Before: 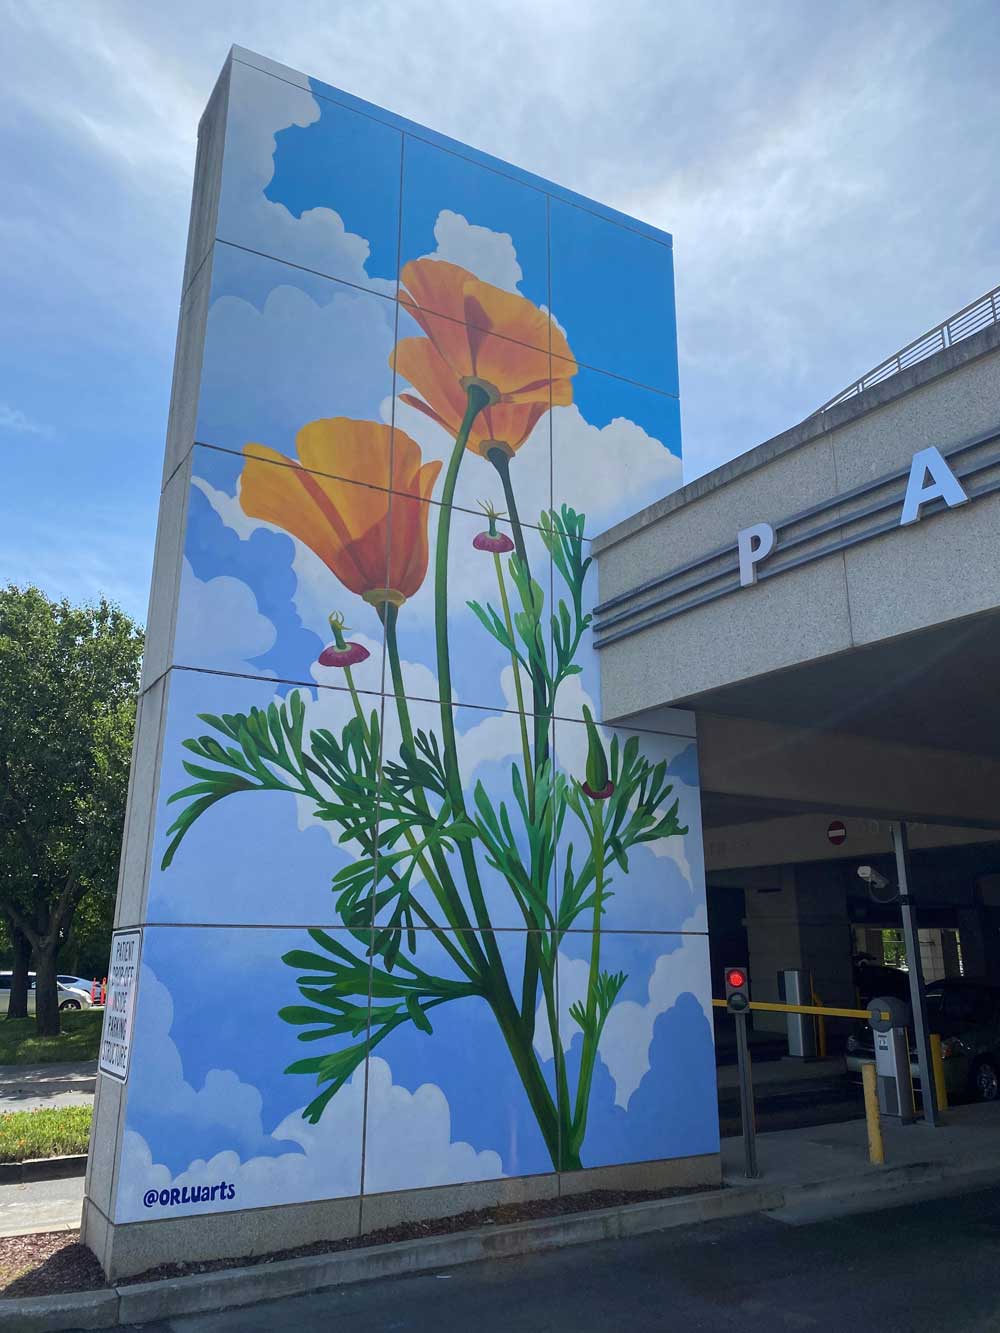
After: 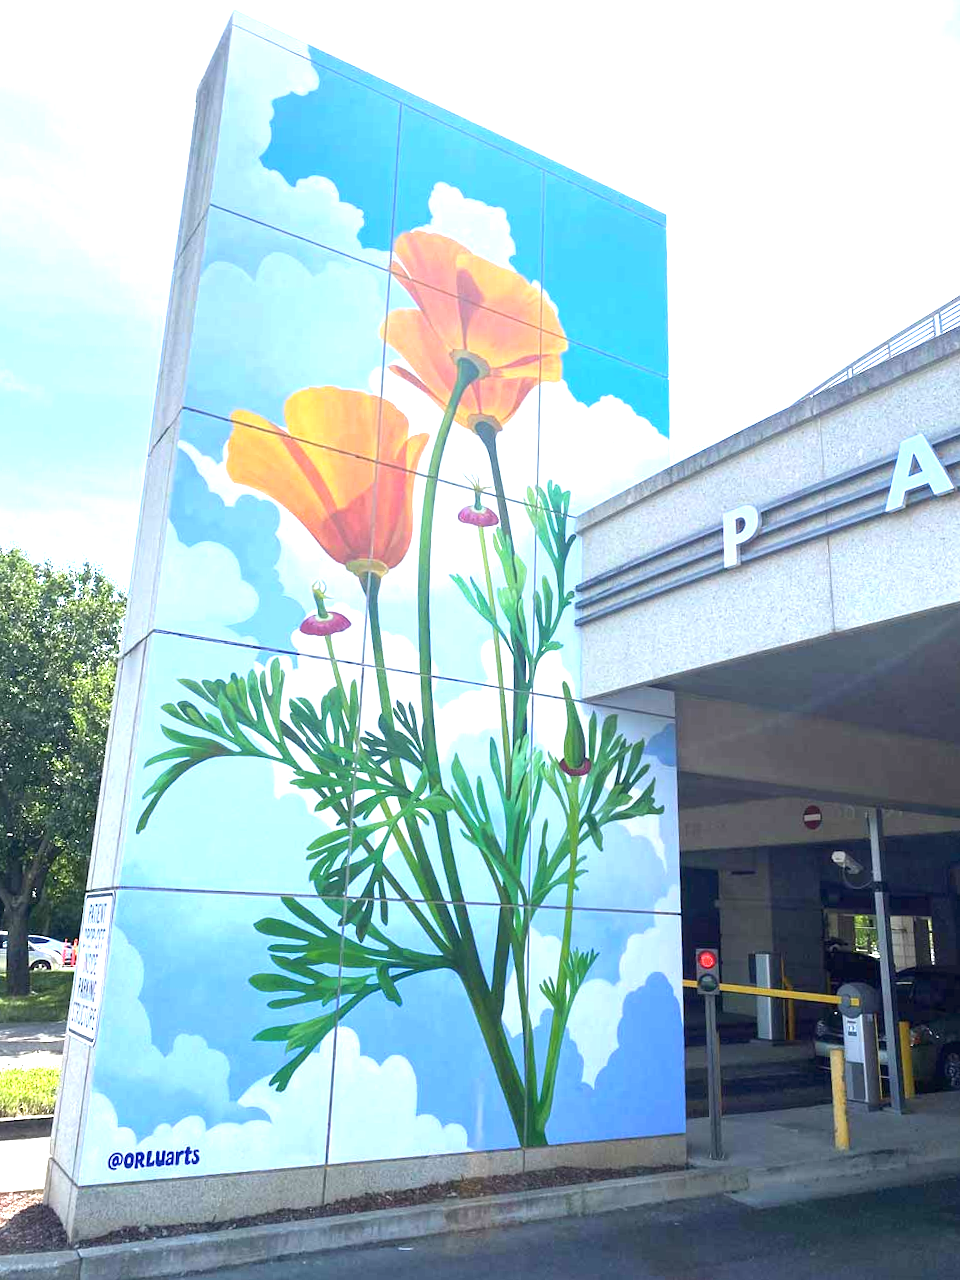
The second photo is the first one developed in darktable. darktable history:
exposure: black level correction 0, exposure 1.743 EV, compensate highlight preservation false
crop and rotate: angle -1.8°
